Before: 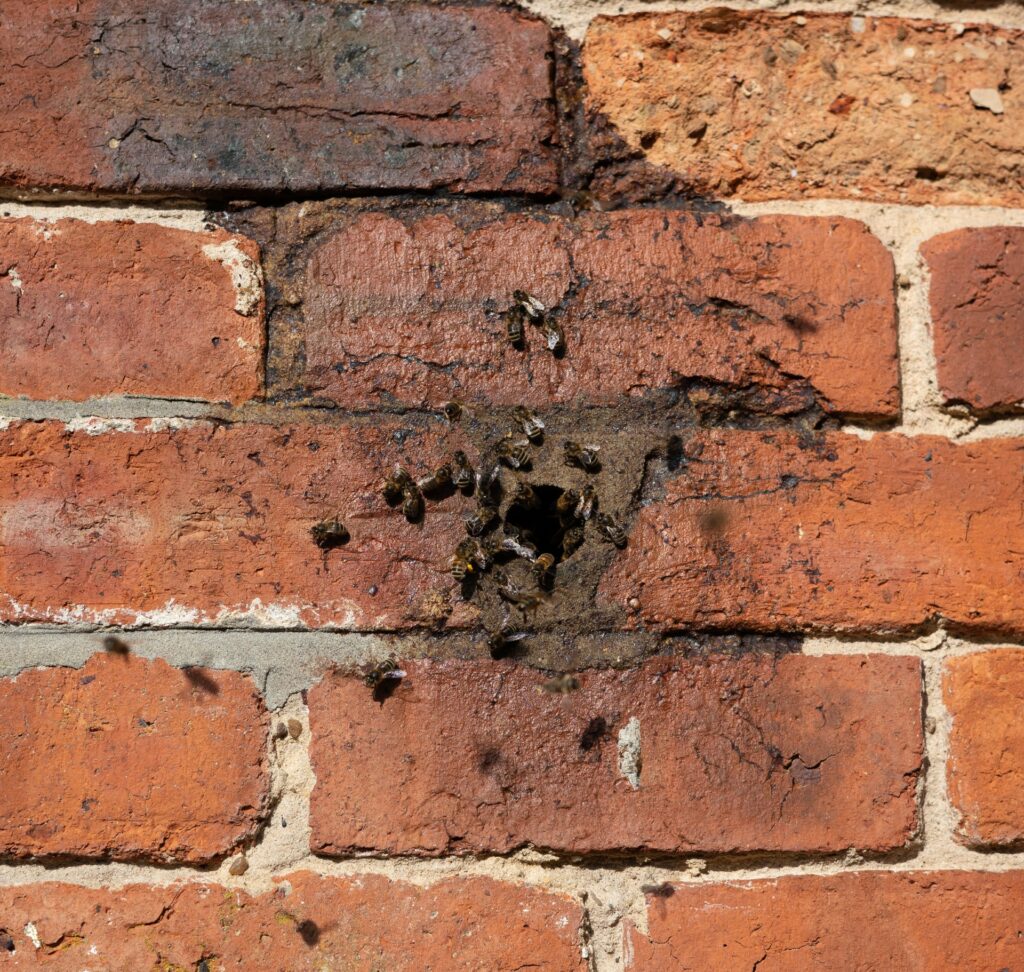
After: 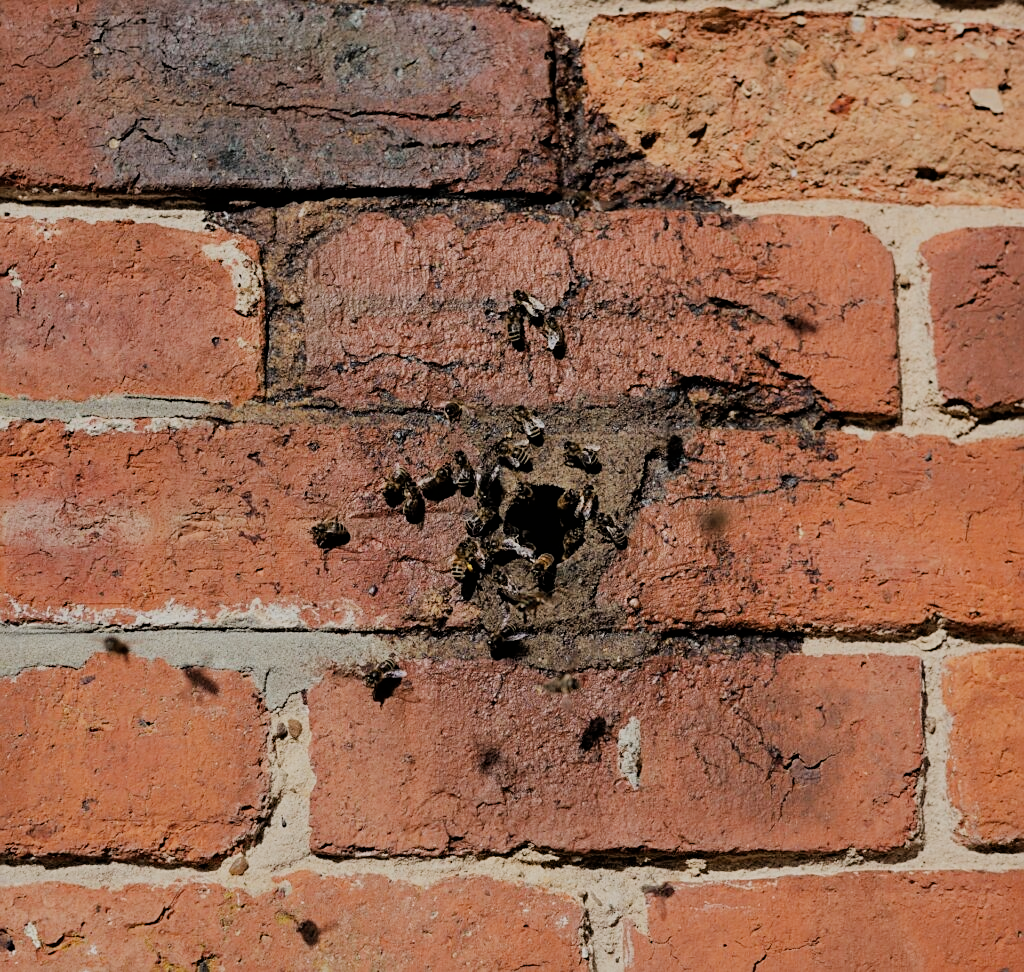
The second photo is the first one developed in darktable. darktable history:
sharpen: on, module defaults
filmic rgb: black relative exposure -6.12 EV, white relative exposure 6.98 EV, hardness 2.25
shadows and highlights: low approximation 0.01, soften with gaussian
